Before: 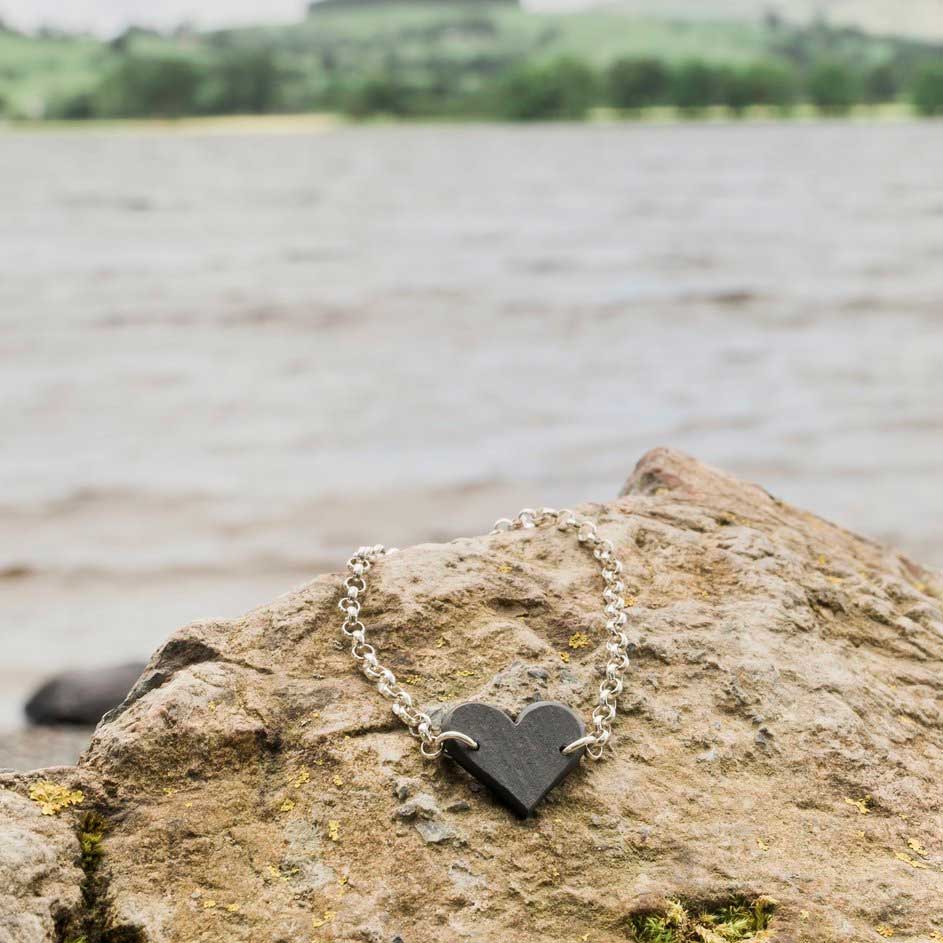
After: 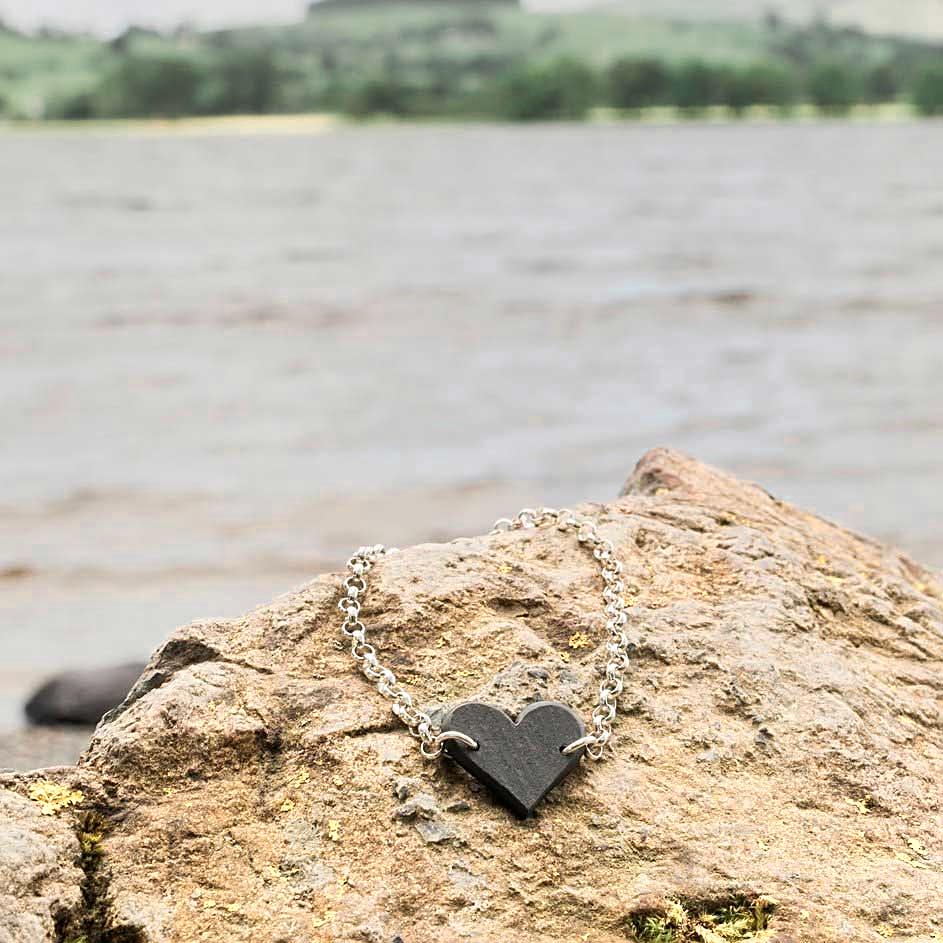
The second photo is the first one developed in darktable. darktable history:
color zones: curves: ch0 [(0.018, 0.548) (0.197, 0.654) (0.425, 0.447) (0.605, 0.658) (0.732, 0.579)]; ch1 [(0.105, 0.531) (0.224, 0.531) (0.386, 0.39) (0.618, 0.456) (0.732, 0.456) (0.956, 0.421)]; ch2 [(0.039, 0.583) (0.215, 0.465) (0.399, 0.544) (0.465, 0.548) (0.614, 0.447) (0.724, 0.43) (0.882, 0.623) (0.956, 0.632)]
sharpen: on, module defaults
